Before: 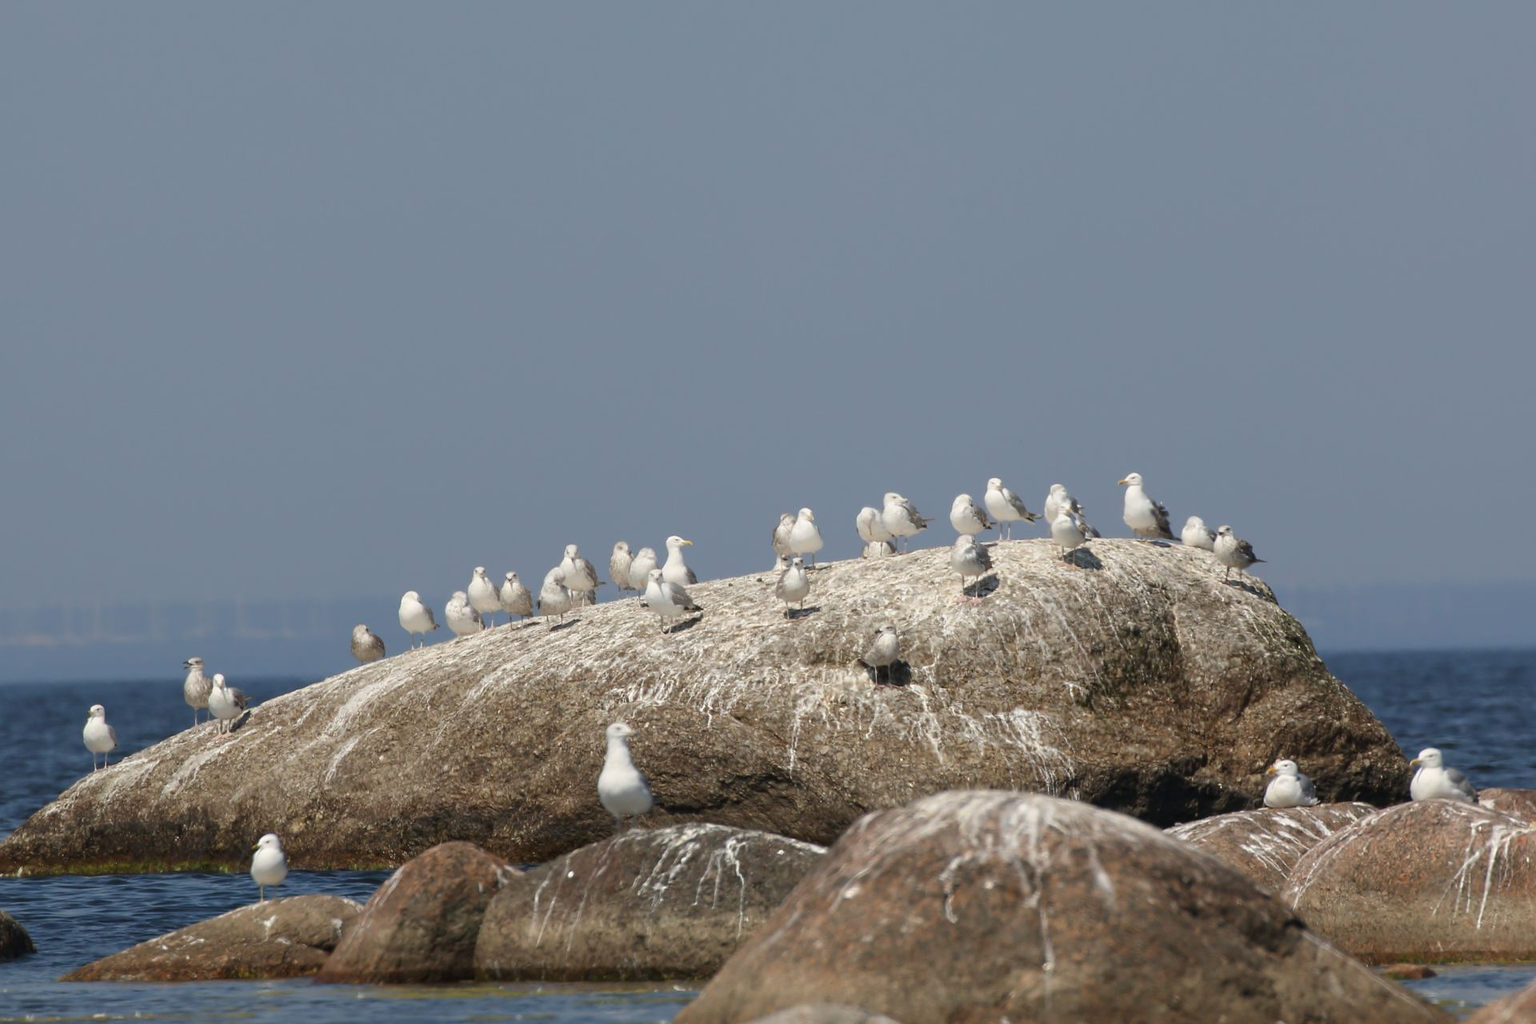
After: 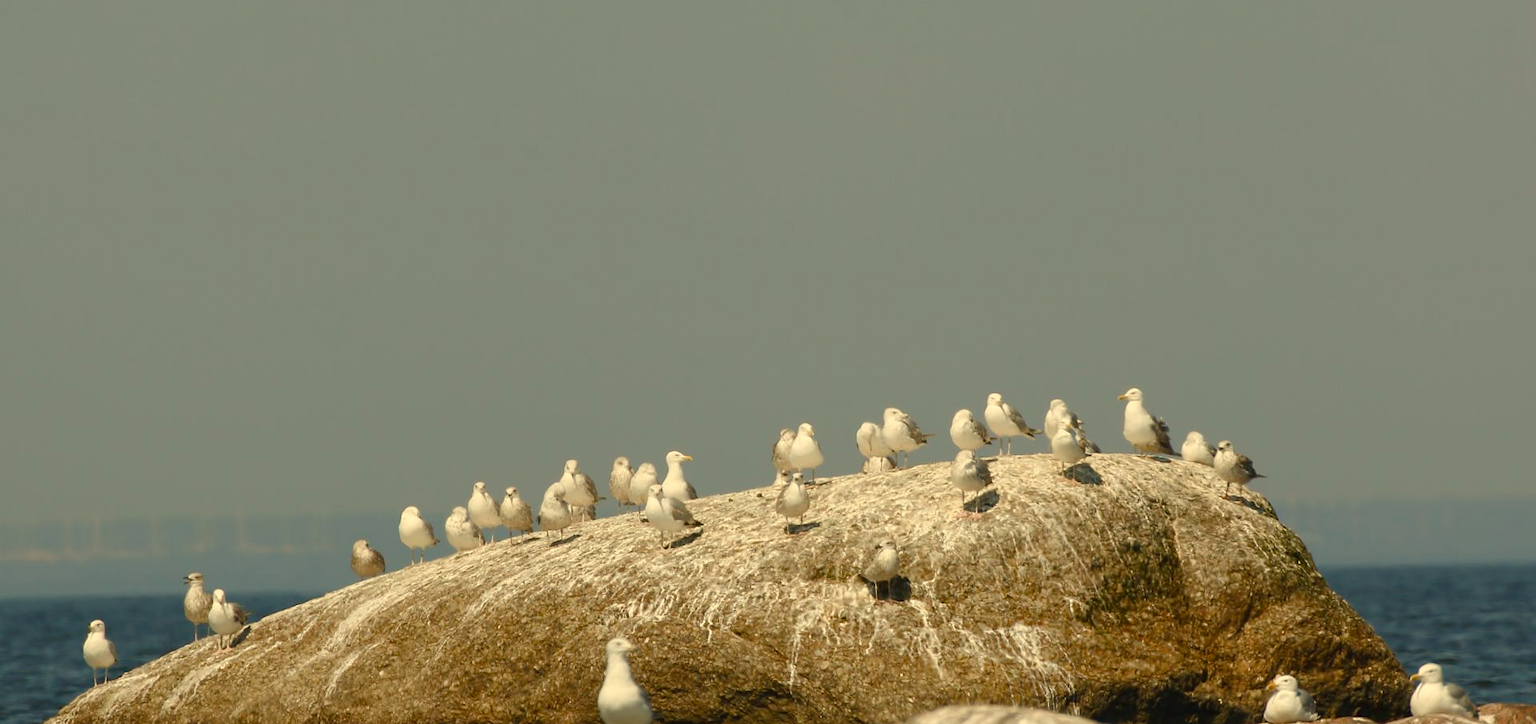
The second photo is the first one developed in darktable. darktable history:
white balance: red 1.08, blue 0.791
crop and rotate: top 8.293%, bottom 20.996%
color balance rgb: perceptual saturation grading › global saturation 20%, perceptual saturation grading › highlights -25%, perceptual saturation grading › shadows 50%
